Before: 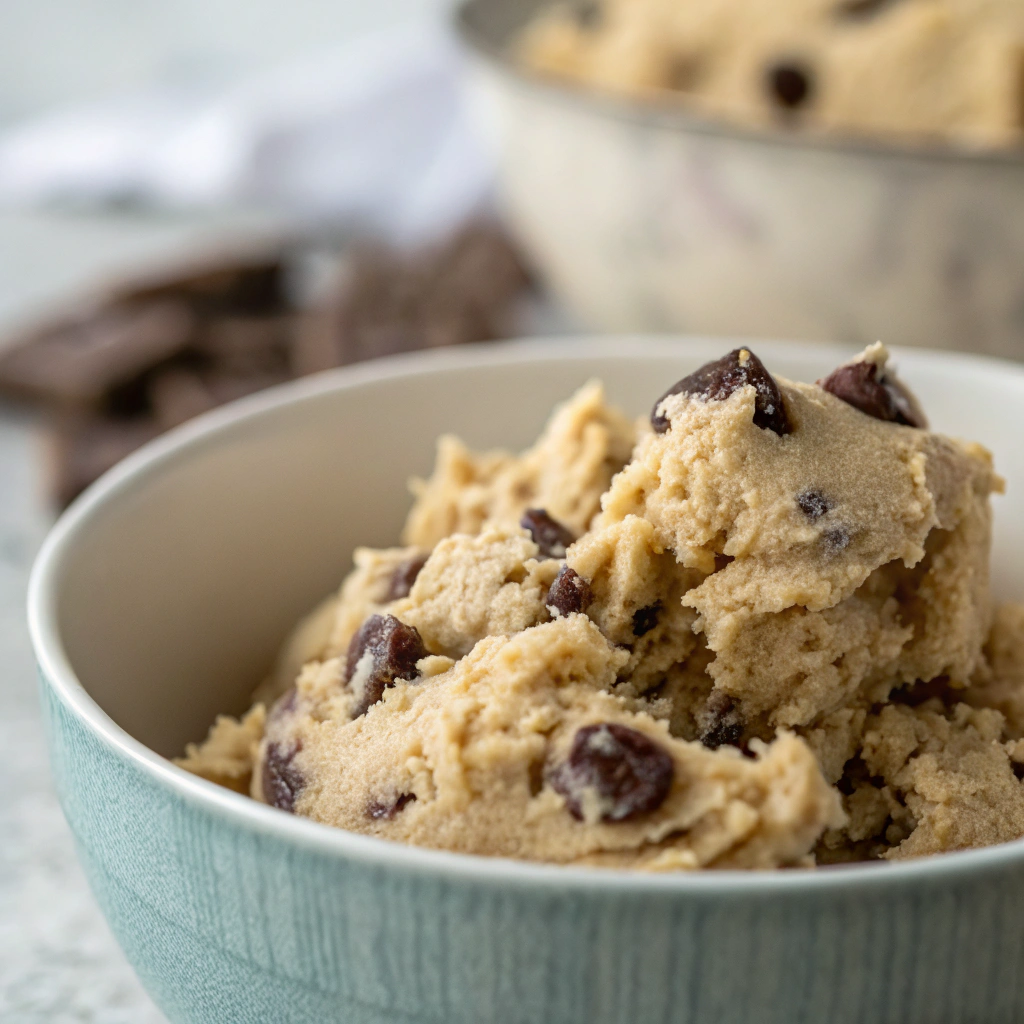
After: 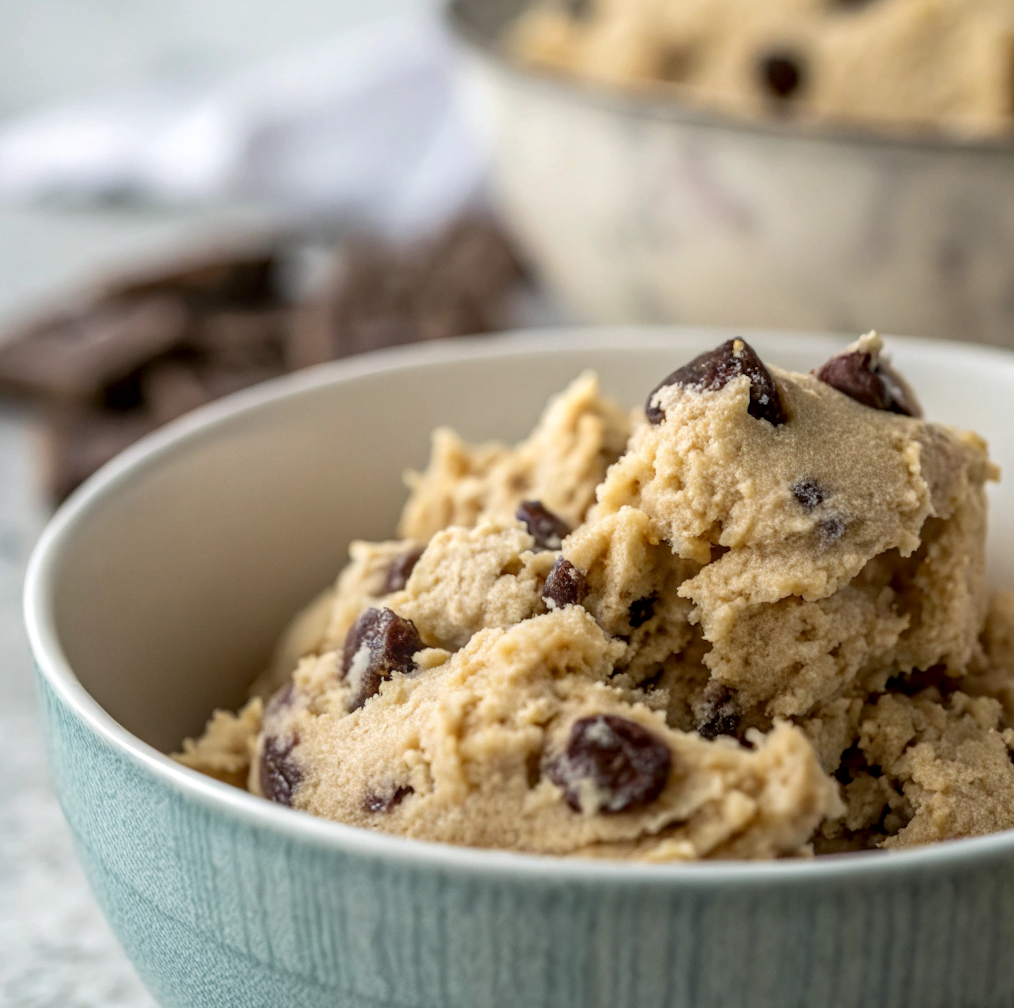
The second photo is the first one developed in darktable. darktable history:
rotate and perspective: rotation -0.45°, automatic cropping original format, crop left 0.008, crop right 0.992, crop top 0.012, crop bottom 0.988
local contrast: on, module defaults
